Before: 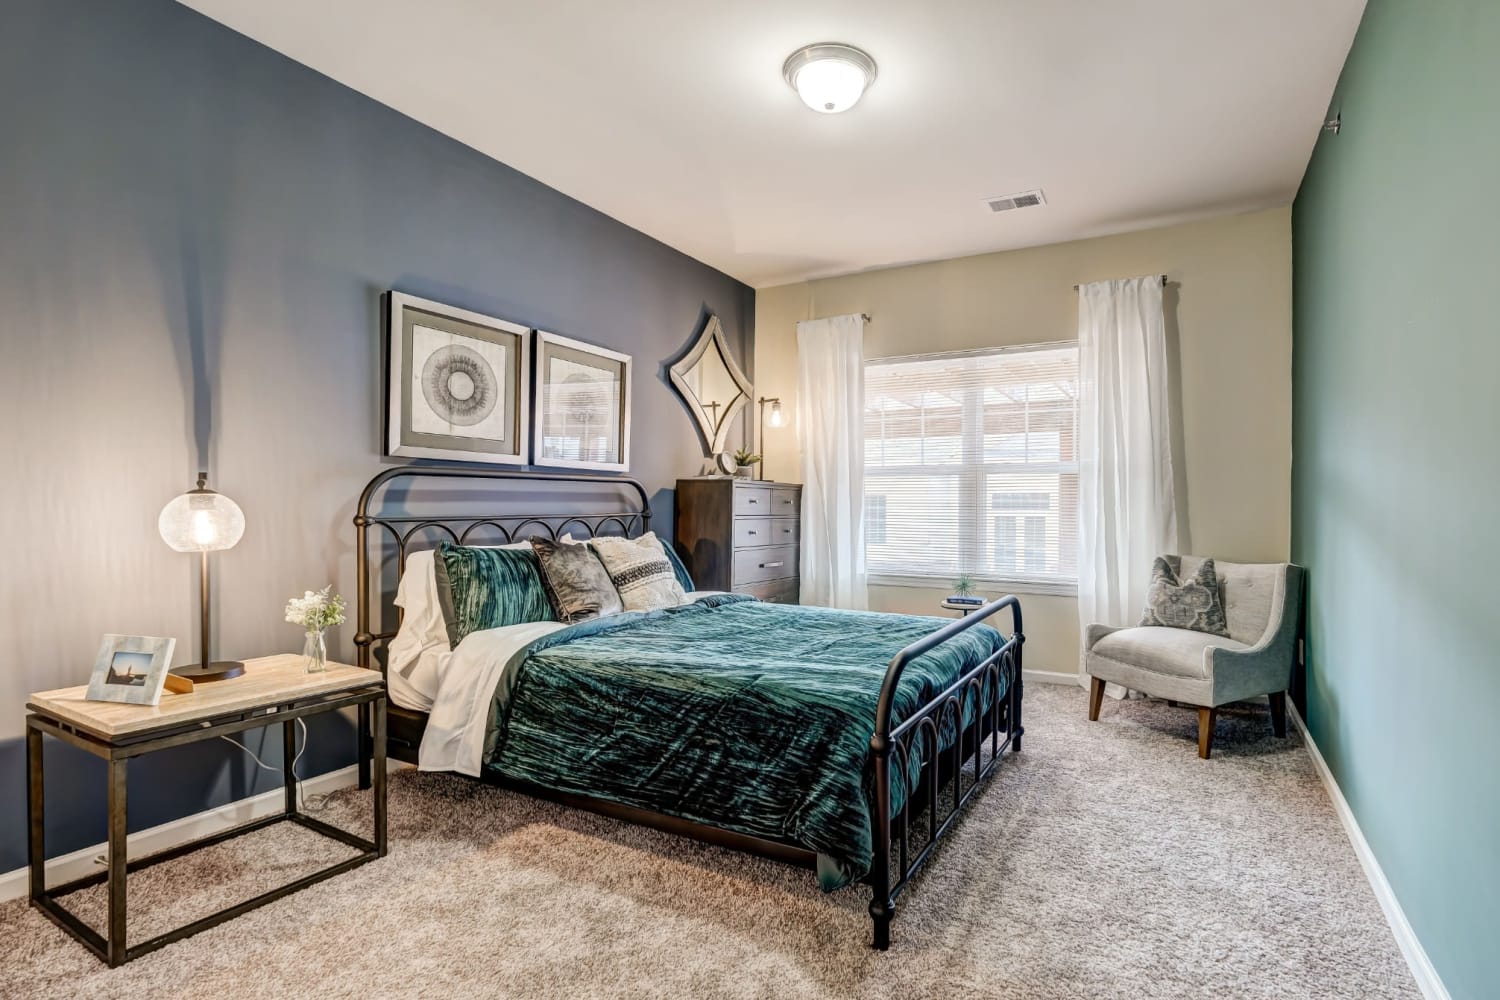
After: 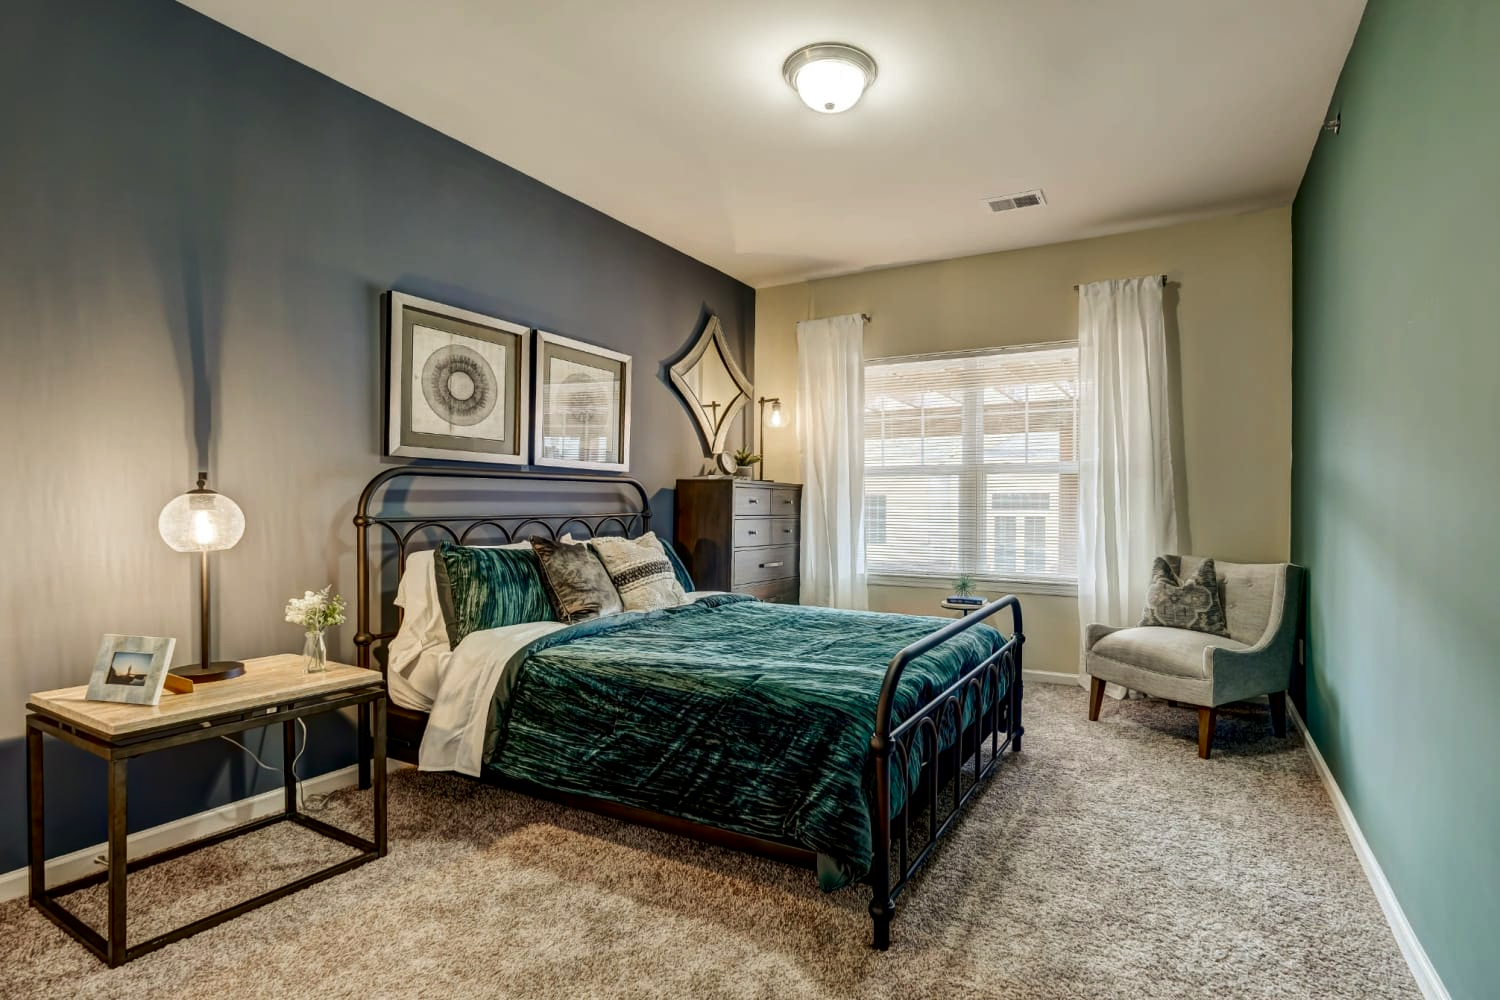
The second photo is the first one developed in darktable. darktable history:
rgb curve: curves: ch2 [(0, 0) (0.567, 0.512) (1, 1)], mode RGB, independent channels
contrast brightness saturation: brightness -0.2, saturation 0.08
